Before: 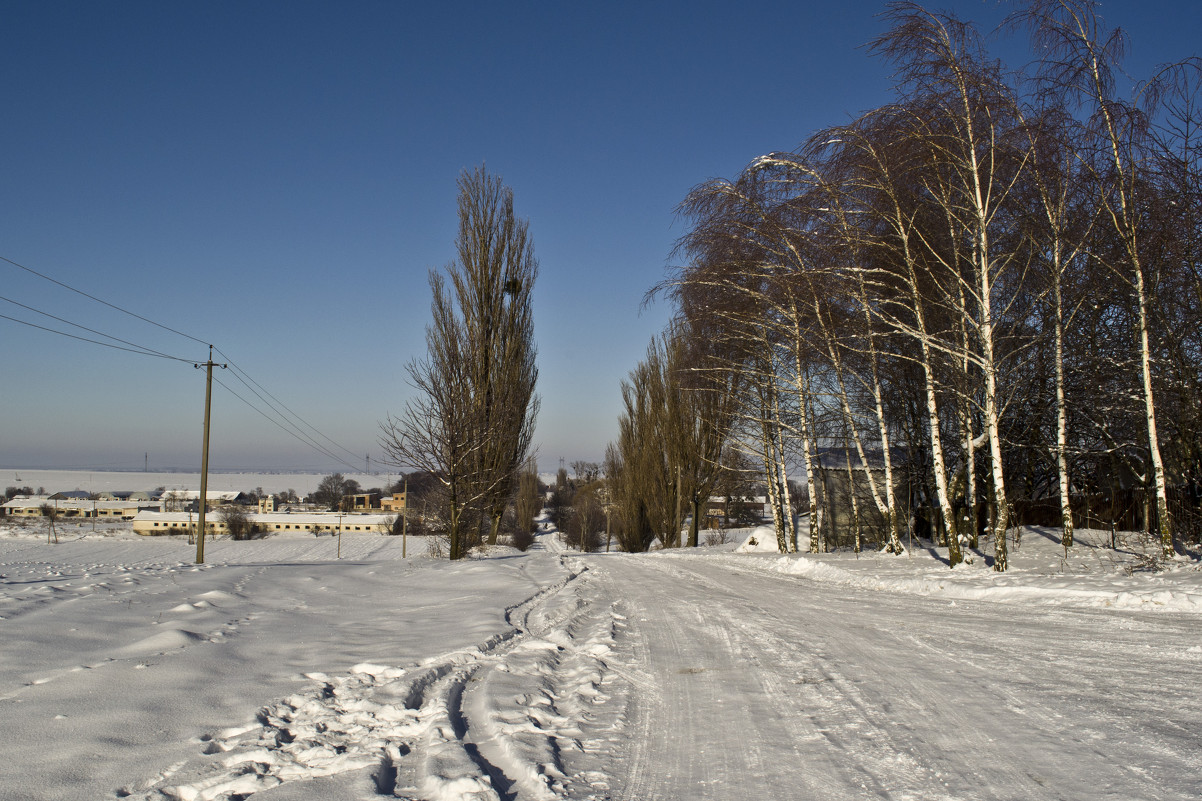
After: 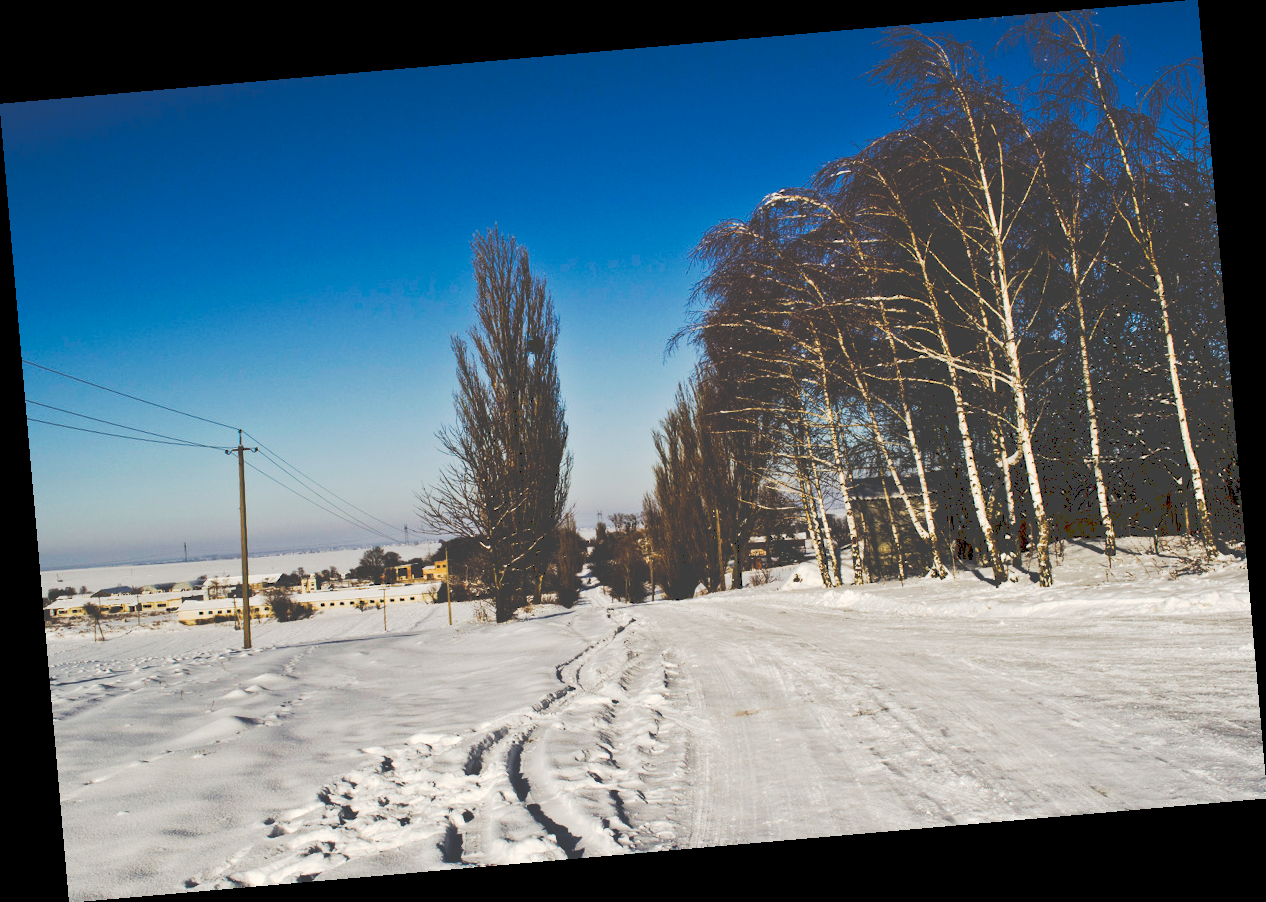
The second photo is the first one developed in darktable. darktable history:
rotate and perspective: rotation -4.98°, automatic cropping off
tone curve: curves: ch0 [(0, 0) (0.003, 0.26) (0.011, 0.26) (0.025, 0.26) (0.044, 0.257) (0.069, 0.257) (0.1, 0.257) (0.136, 0.255) (0.177, 0.258) (0.224, 0.272) (0.277, 0.294) (0.335, 0.346) (0.399, 0.422) (0.468, 0.536) (0.543, 0.657) (0.623, 0.757) (0.709, 0.823) (0.801, 0.872) (0.898, 0.92) (1, 1)], preserve colors none
